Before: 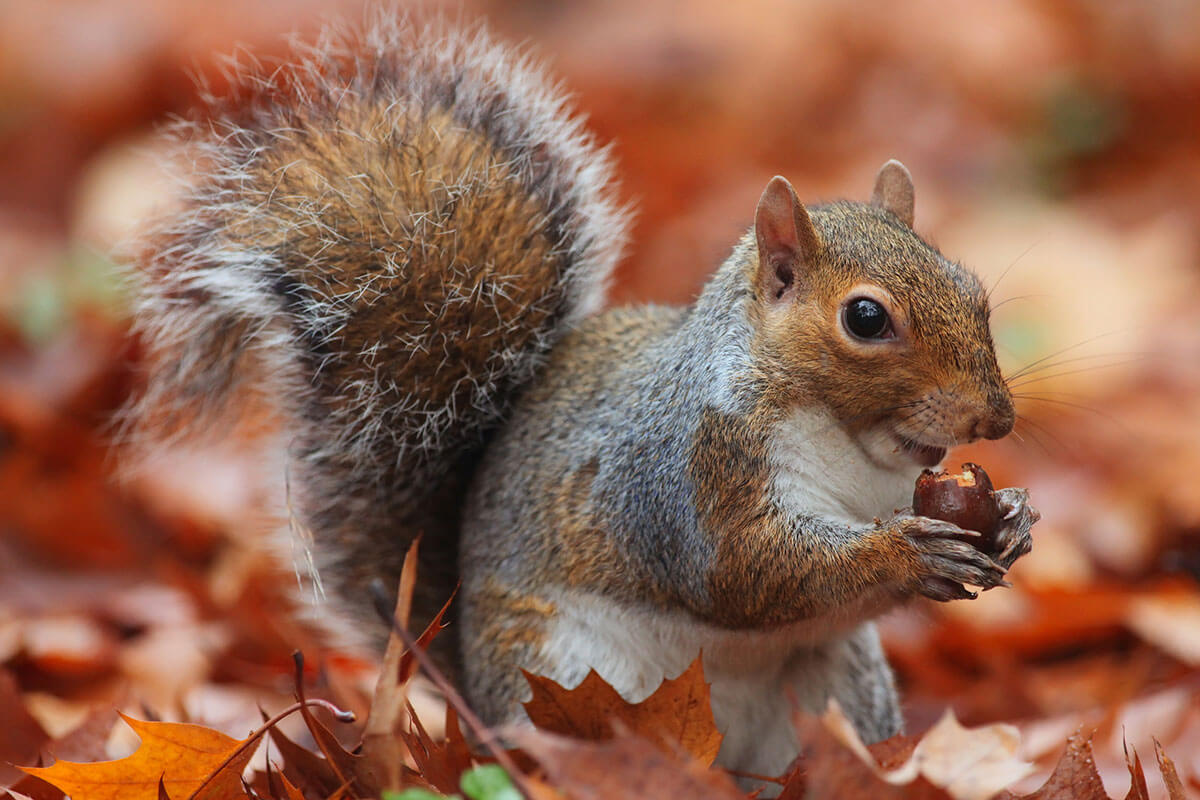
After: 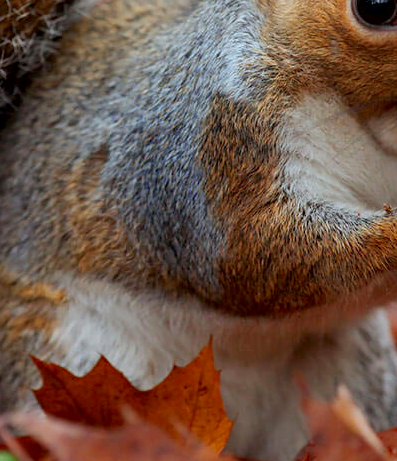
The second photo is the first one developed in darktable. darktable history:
exposure: black level correction 0.009, exposure -0.159 EV, compensate highlight preservation false
crop: left 40.878%, top 39.176%, right 25.993%, bottom 3.081%
contrast brightness saturation: saturation 0.13
